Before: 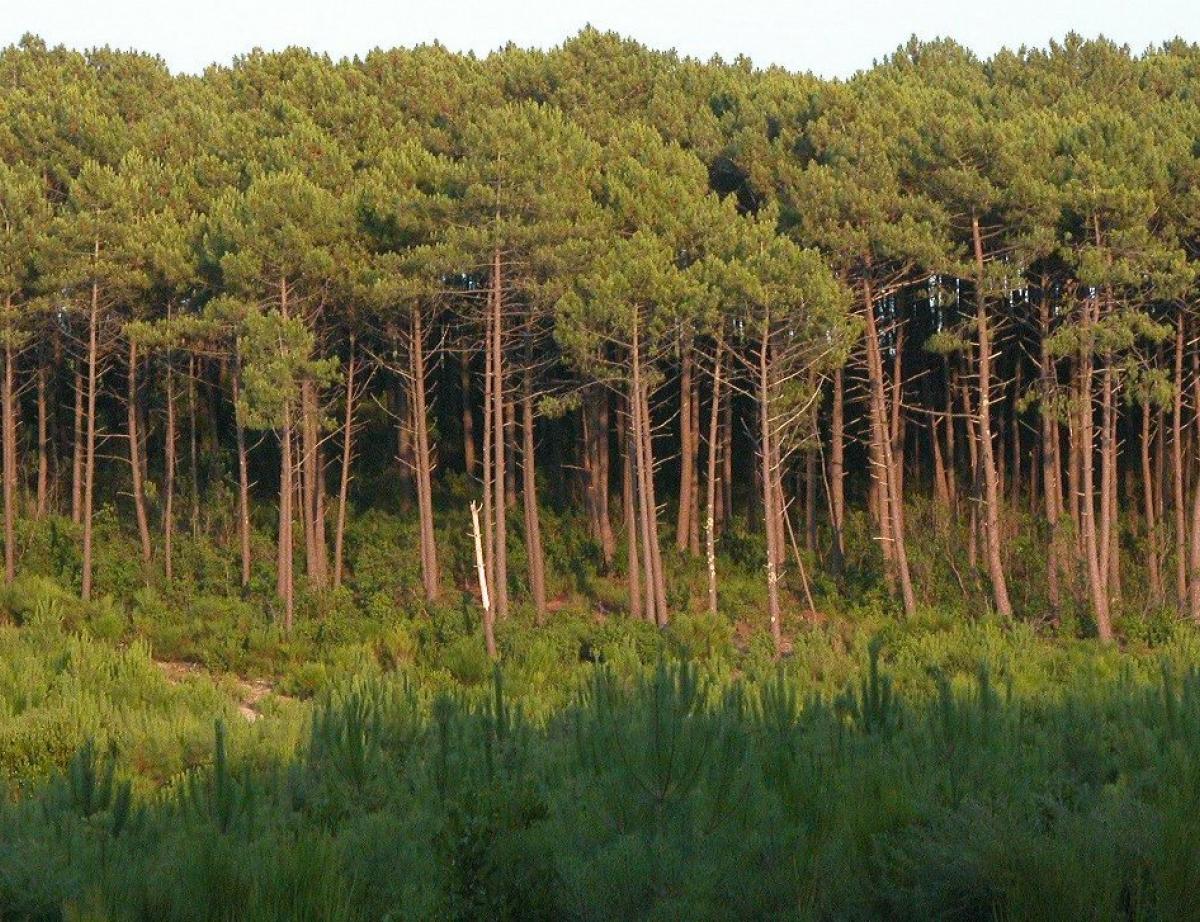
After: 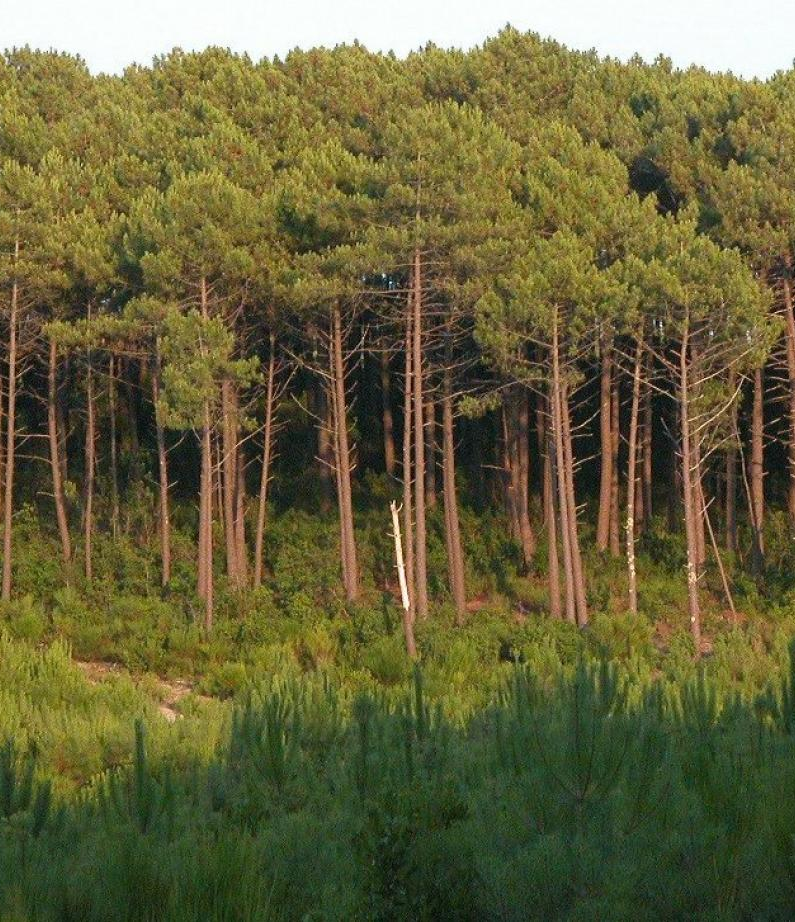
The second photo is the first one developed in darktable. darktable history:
crop and rotate: left 6.667%, right 27.067%
